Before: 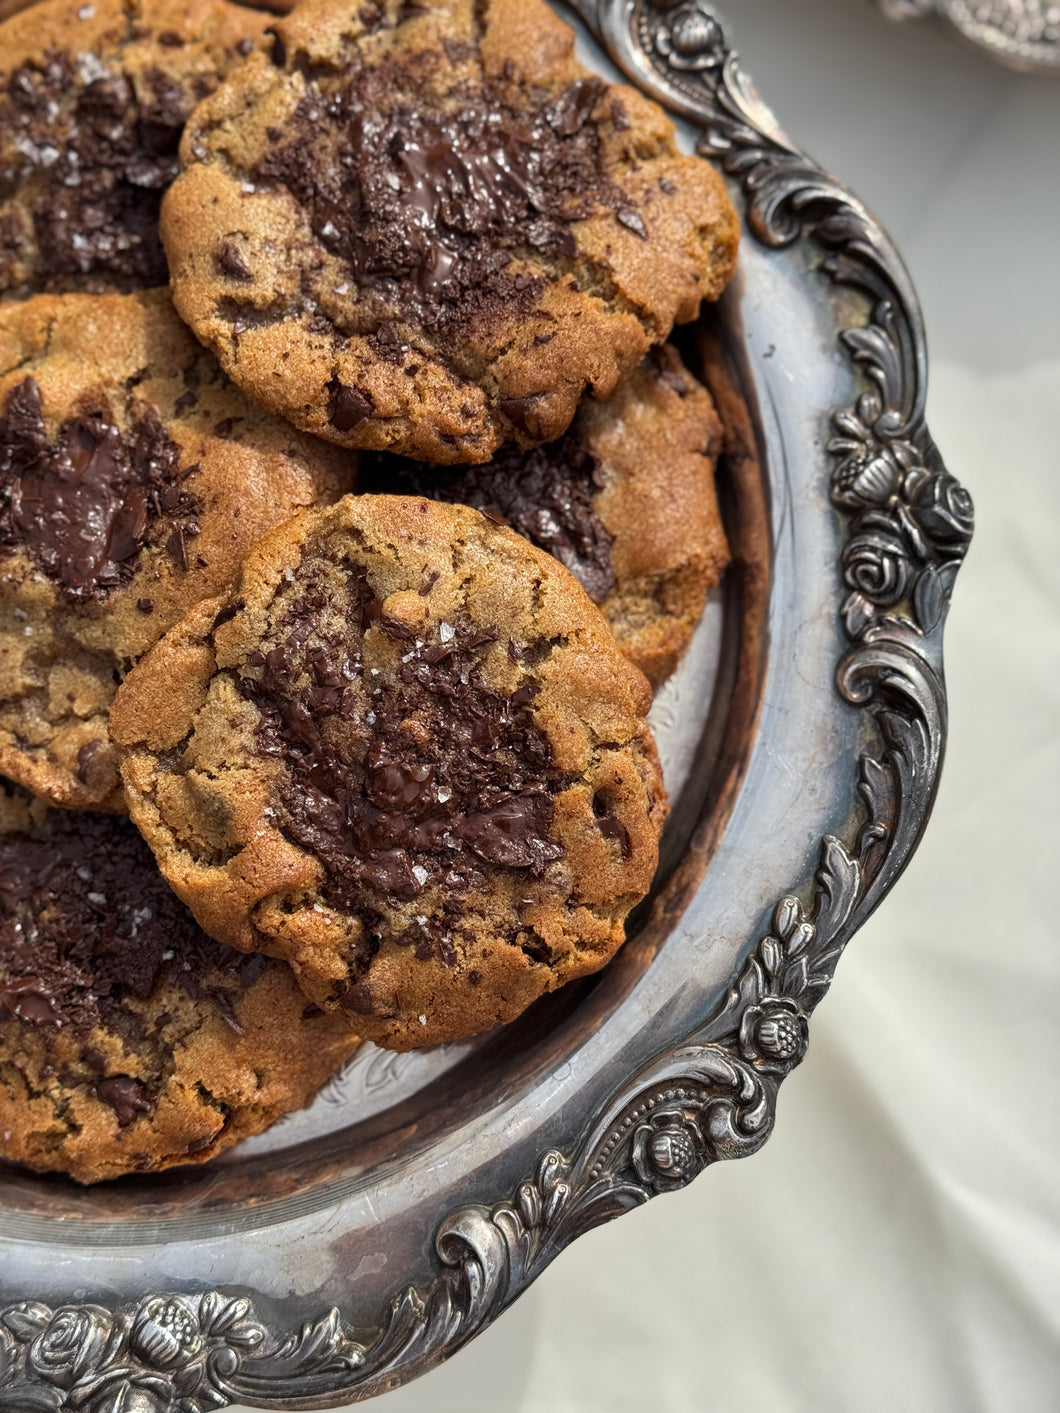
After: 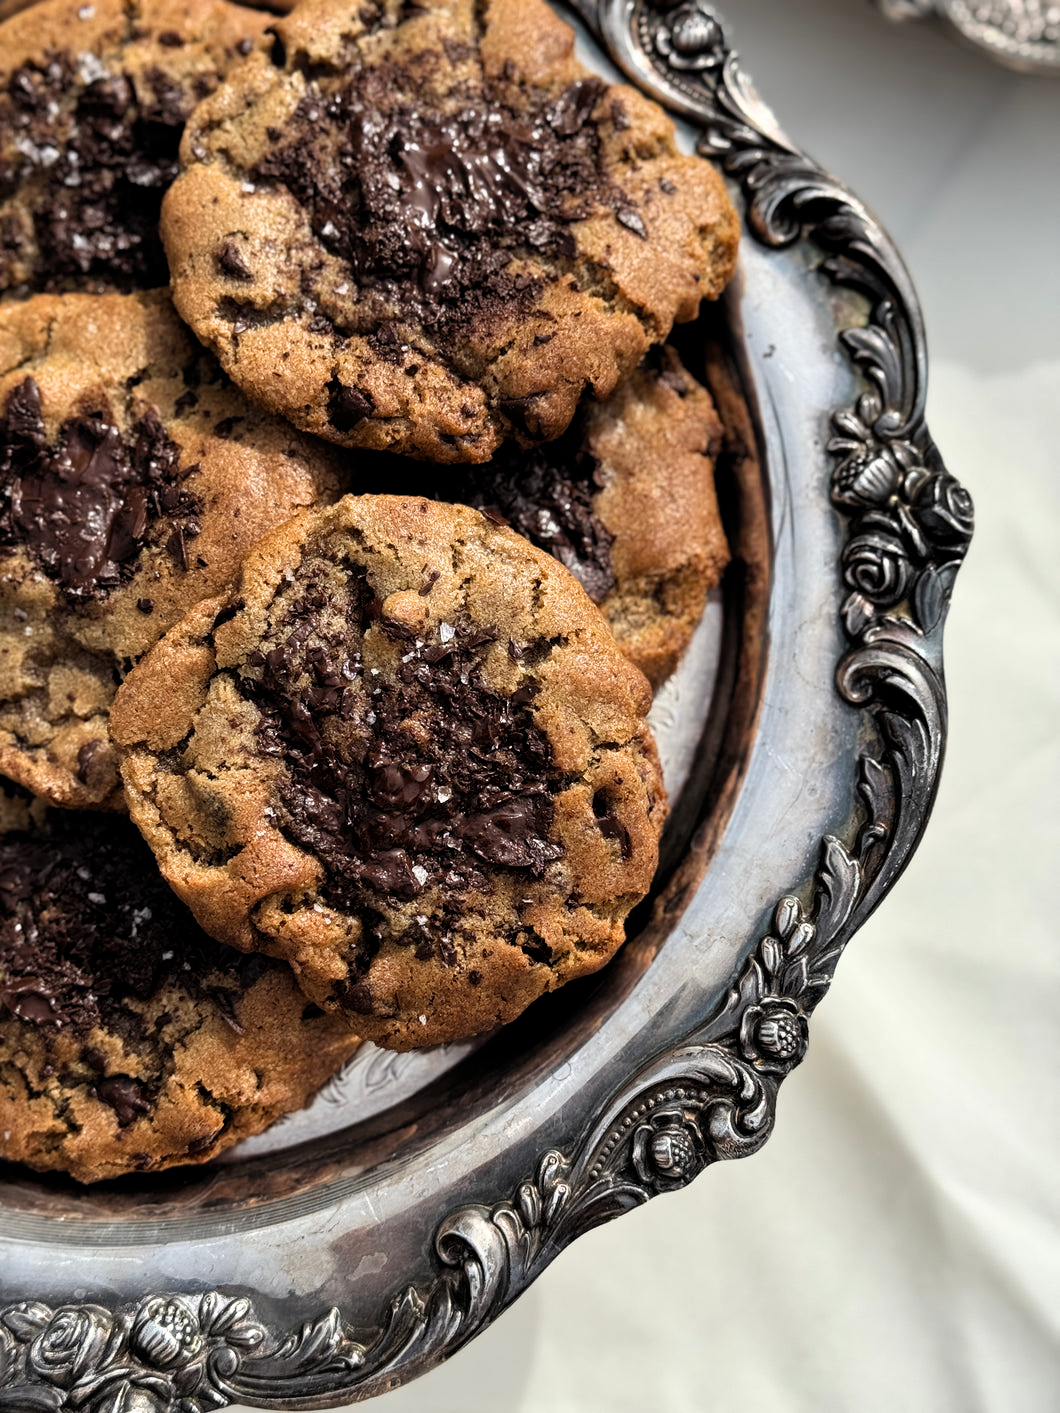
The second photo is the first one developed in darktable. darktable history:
filmic rgb: black relative exposure -8.67 EV, white relative exposure 2.69 EV, target black luminance 0%, target white luminance 99.88%, hardness 6.27, latitude 75.68%, contrast 1.324, highlights saturation mix -4.63%, color science v6 (2022)
